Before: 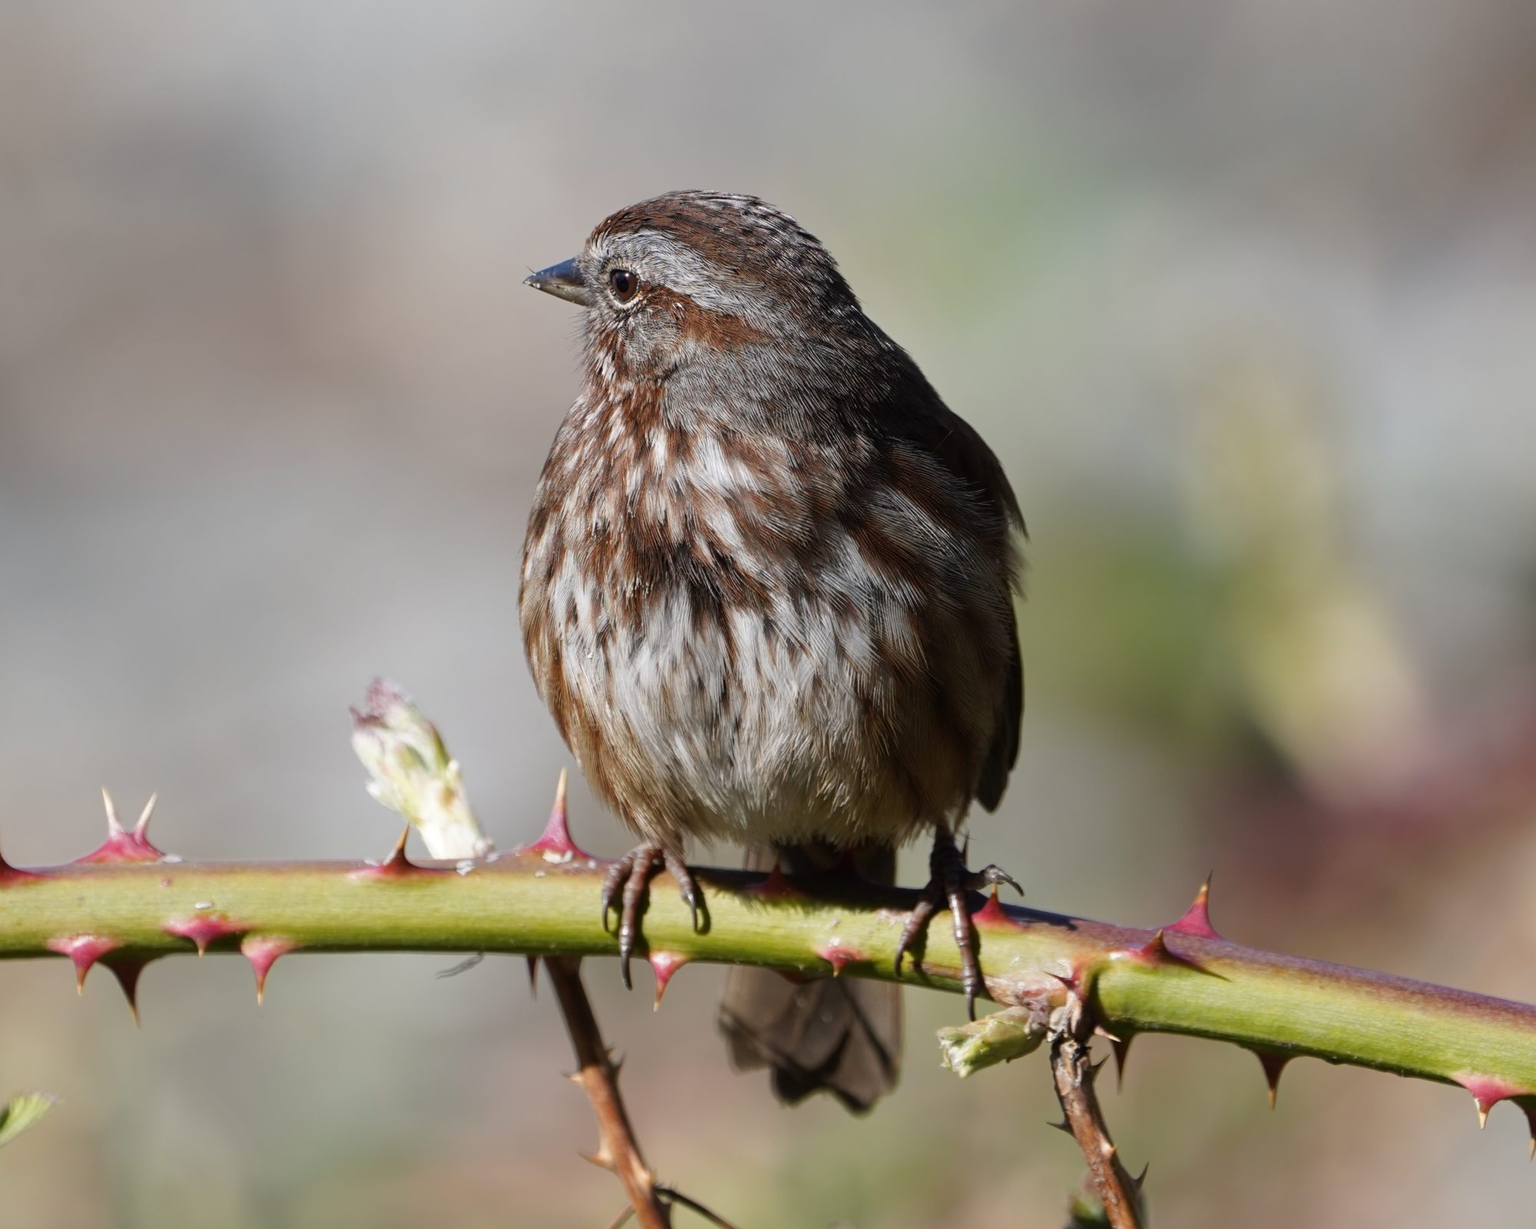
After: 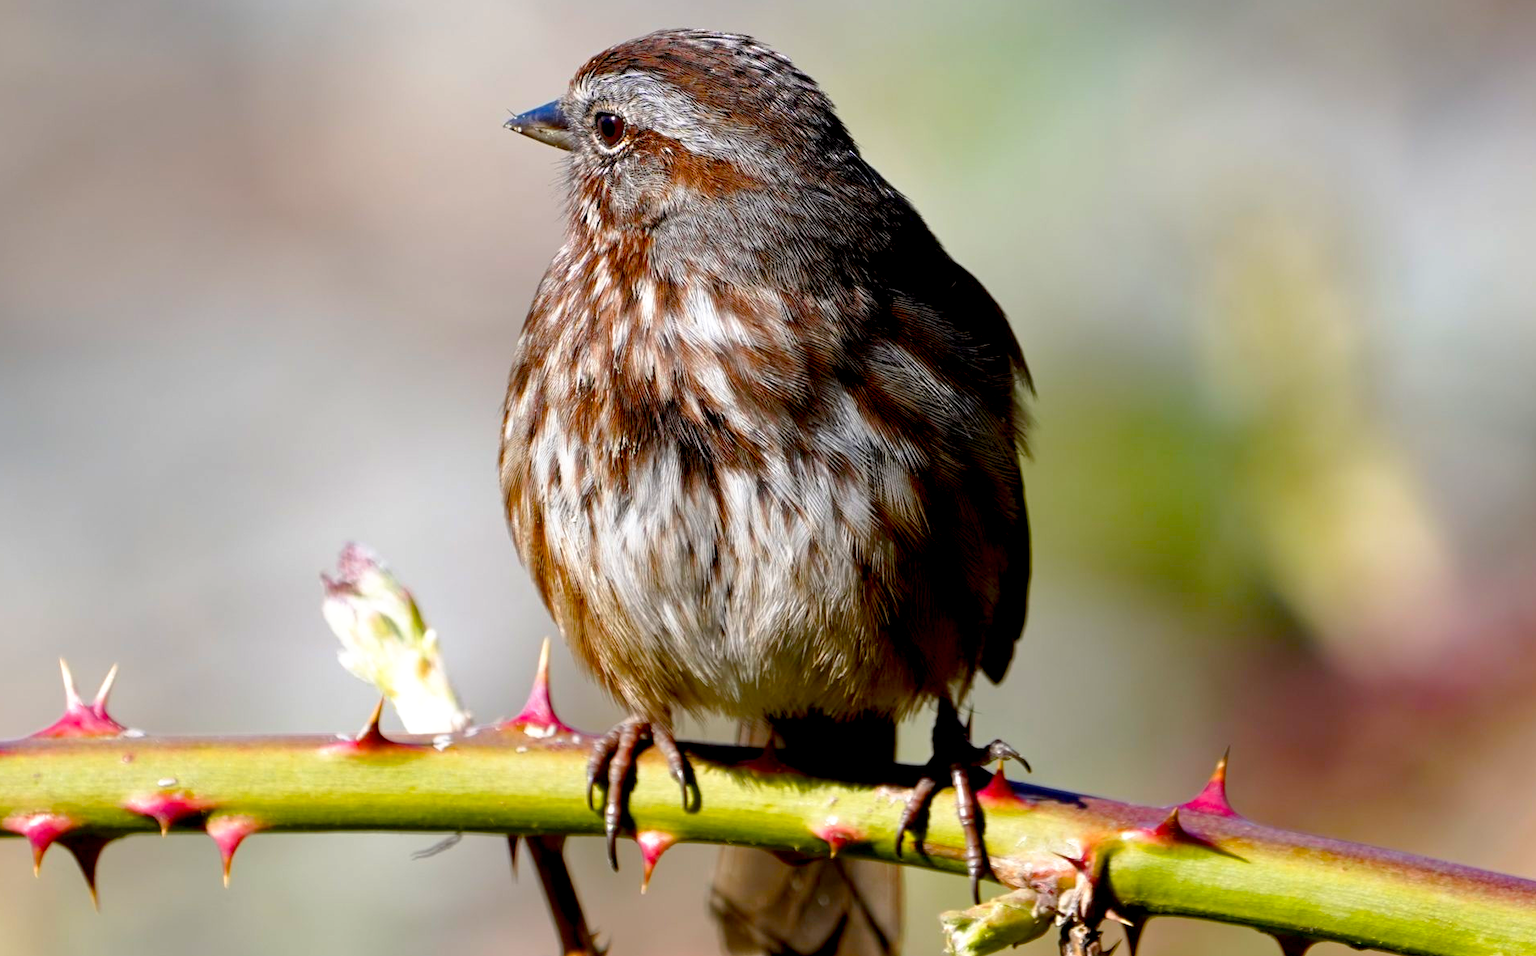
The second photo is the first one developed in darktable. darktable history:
color balance rgb: linear chroma grading › shadows 31.545%, linear chroma grading › global chroma -1.859%, linear chroma grading › mid-tones 3.631%, perceptual saturation grading › global saturation 30.239%
crop and rotate: left 2.962%, top 13.35%, right 2.111%, bottom 12.748%
base curve: curves: ch0 [(0.017, 0) (0.425, 0.441) (0.844, 0.933) (1, 1)], preserve colors none
exposure: black level correction 0, exposure 0.302 EV, compensate highlight preservation false
